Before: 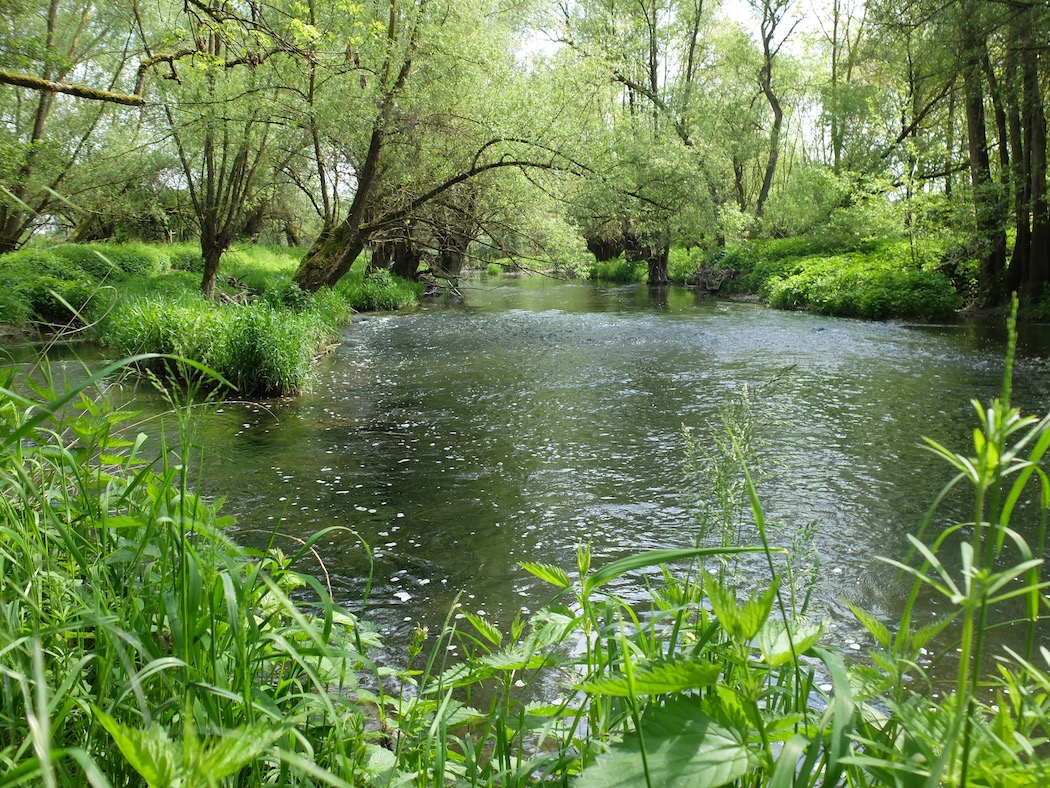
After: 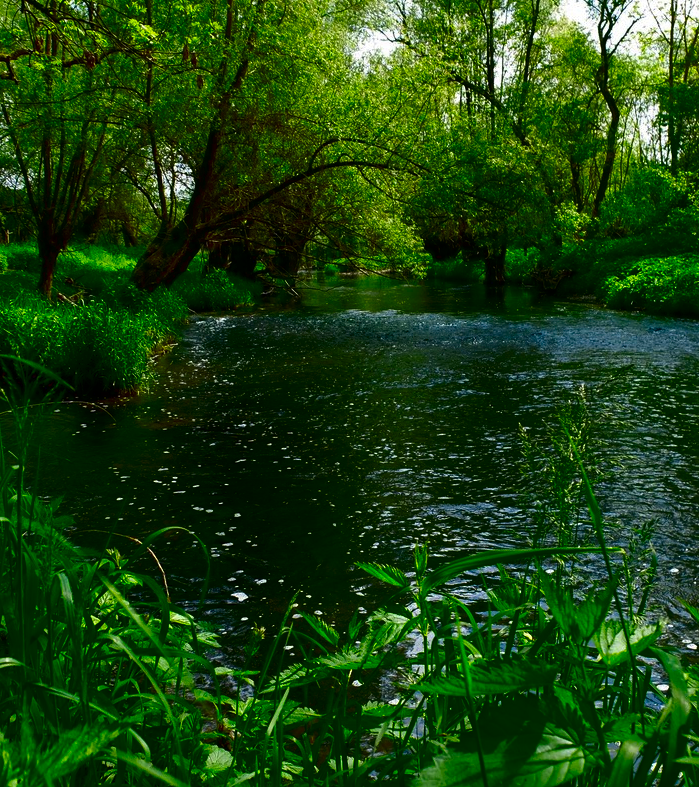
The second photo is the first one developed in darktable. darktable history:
contrast brightness saturation: brightness -0.983, saturation 0.987
crop and rotate: left 15.563%, right 17.778%
